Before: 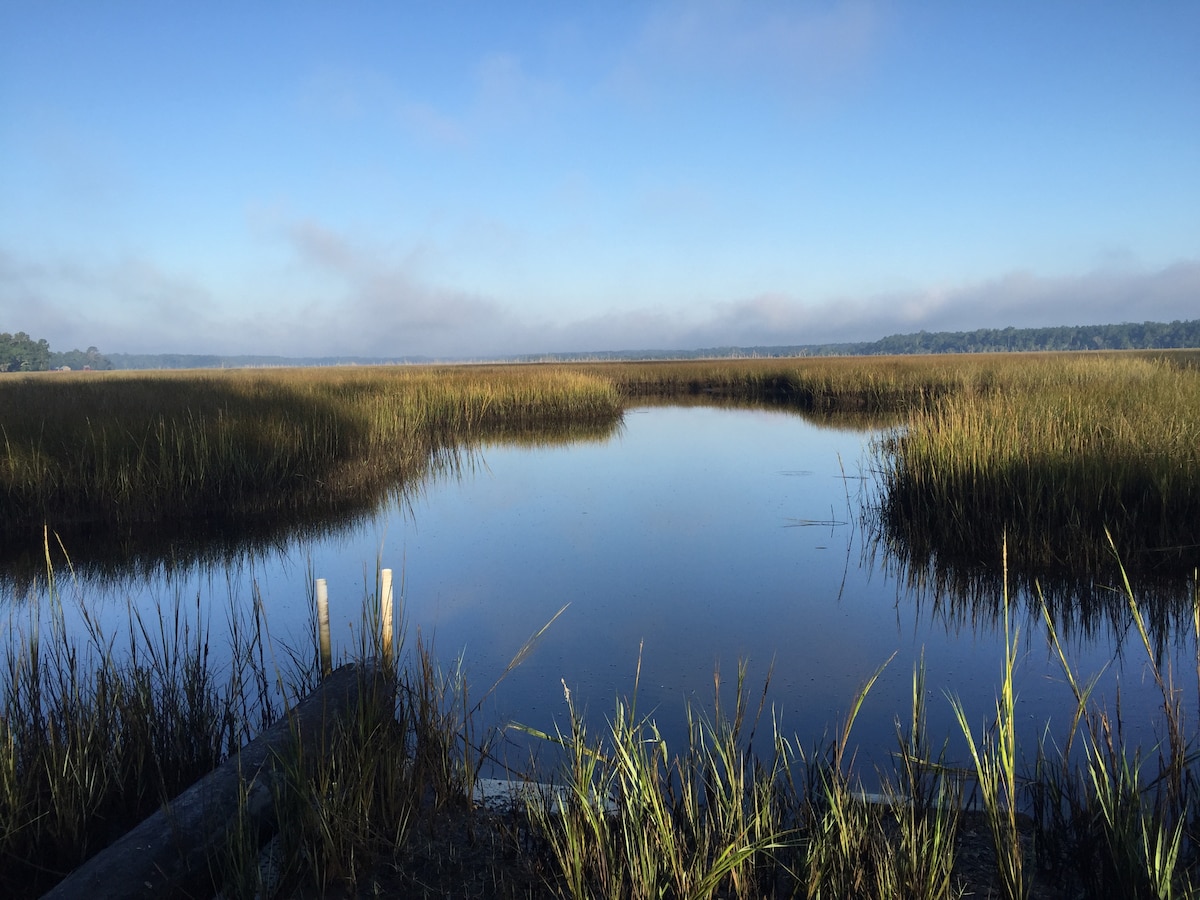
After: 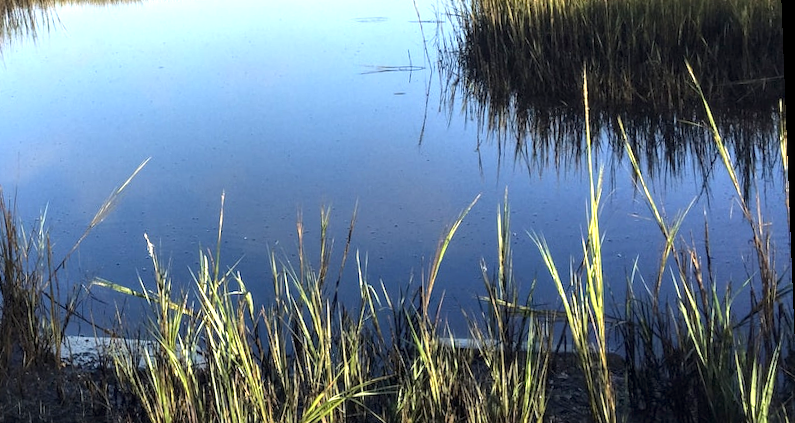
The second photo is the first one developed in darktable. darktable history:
rotate and perspective: rotation -2.22°, lens shift (horizontal) -0.022, automatic cropping off
exposure: black level correction 0, exposure 1.1 EV, compensate highlight preservation false
crop and rotate: left 35.509%, top 50.238%, bottom 4.934%
local contrast: detail 130%
